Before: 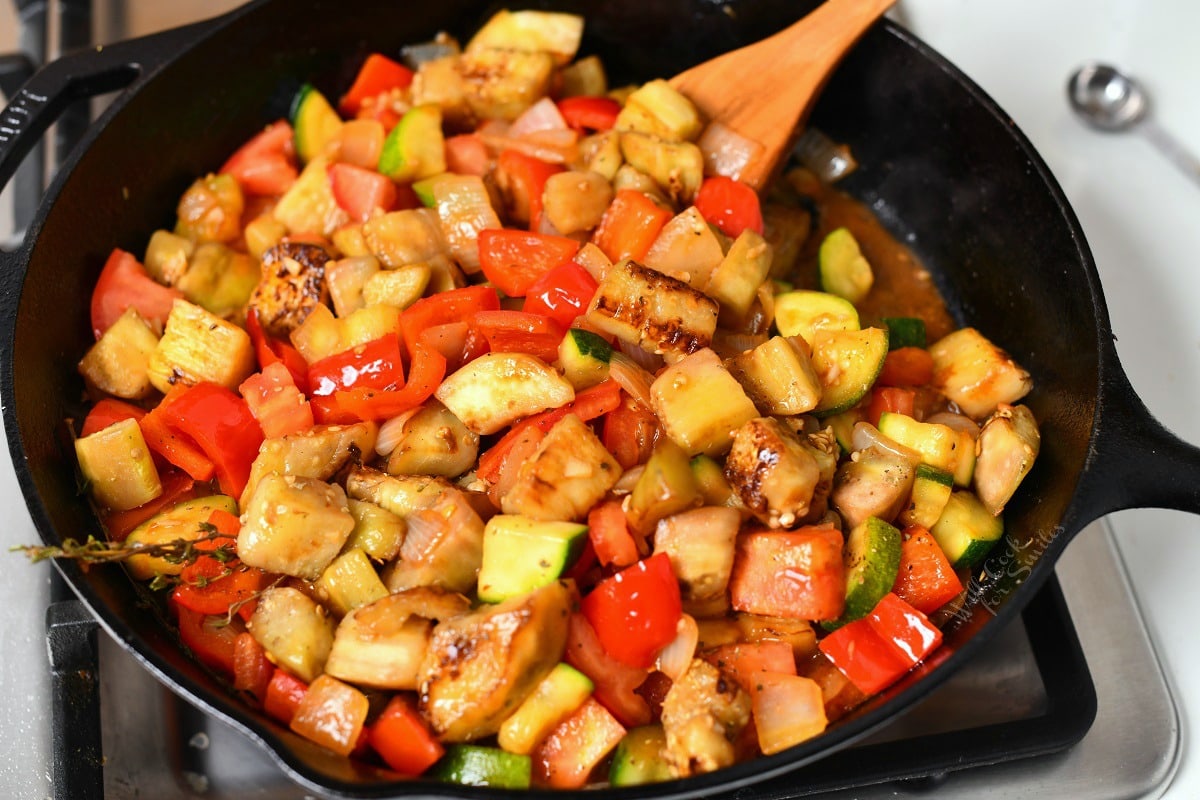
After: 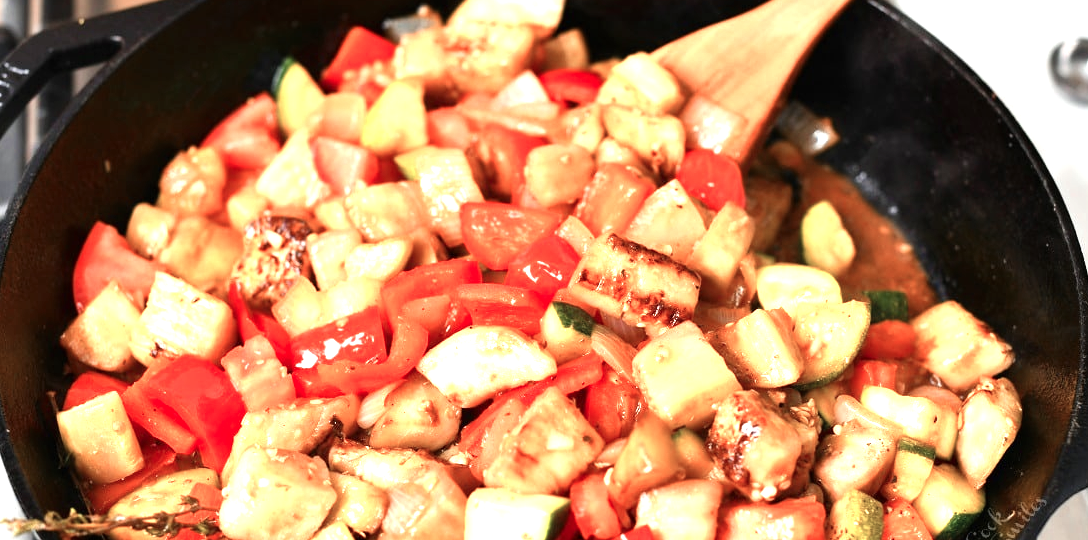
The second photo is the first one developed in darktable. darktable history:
crop: left 1.55%, top 3.406%, right 7.675%, bottom 28.505%
exposure: exposure 0.644 EV, compensate highlight preservation false
color zones: curves: ch0 [(0, 0.473) (0.001, 0.473) (0.226, 0.548) (0.4, 0.589) (0.525, 0.54) (0.728, 0.403) (0.999, 0.473) (1, 0.473)]; ch1 [(0, 0.619) (0.001, 0.619) (0.234, 0.388) (0.4, 0.372) (0.528, 0.422) (0.732, 0.53) (0.999, 0.619) (1, 0.619)]; ch2 [(0, 0.547) (0.001, 0.547) (0.226, 0.45) (0.4, 0.525) (0.525, 0.585) (0.8, 0.511) (0.999, 0.547) (1, 0.547)]
tone equalizer: -8 EV -0.383 EV, -7 EV -0.387 EV, -6 EV -0.347 EV, -5 EV -0.209 EV, -3 EV 0.209 EV, -2 EV 0.325 EV, -1 EV 0.388 EV, +0 EV 0.404 EV
